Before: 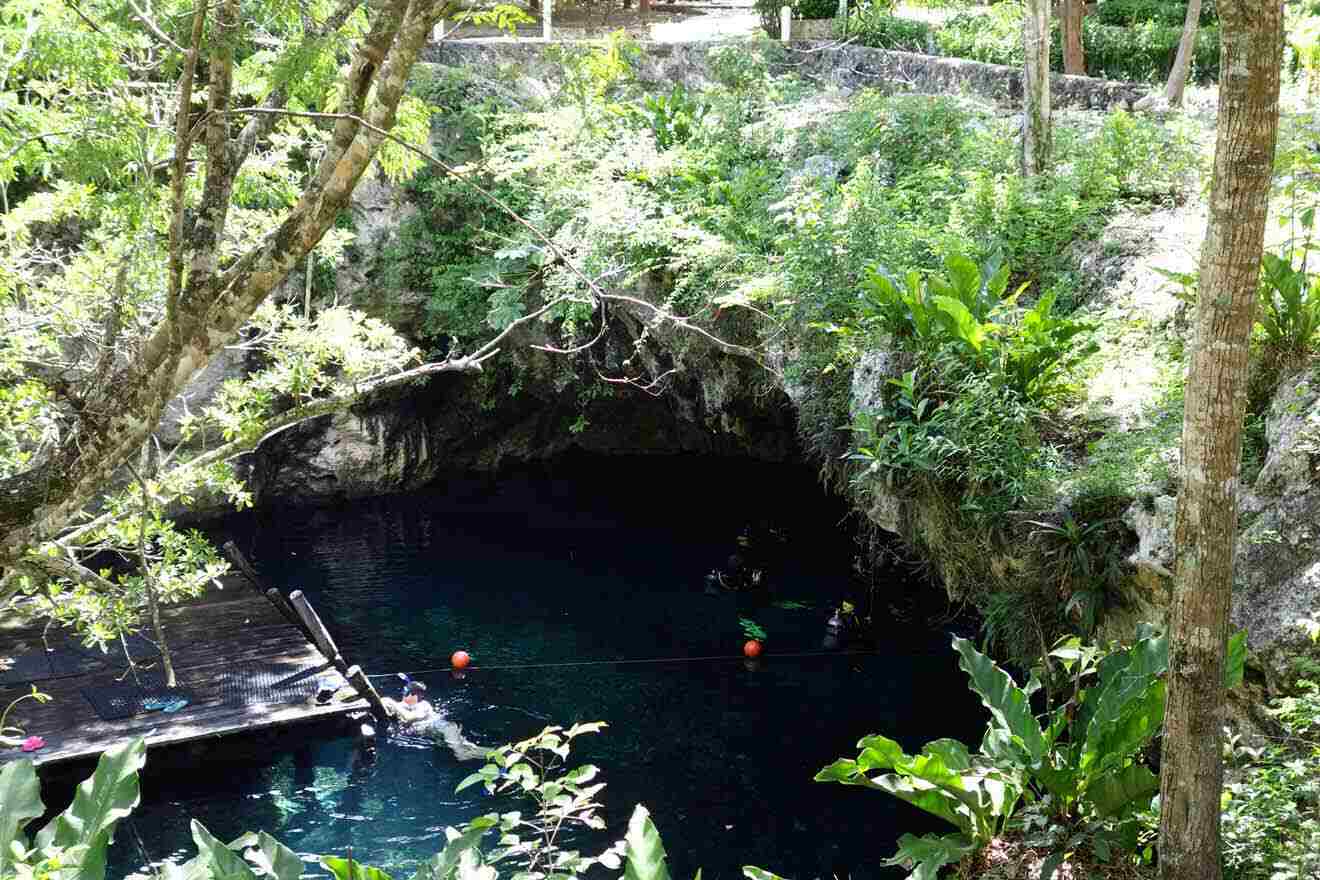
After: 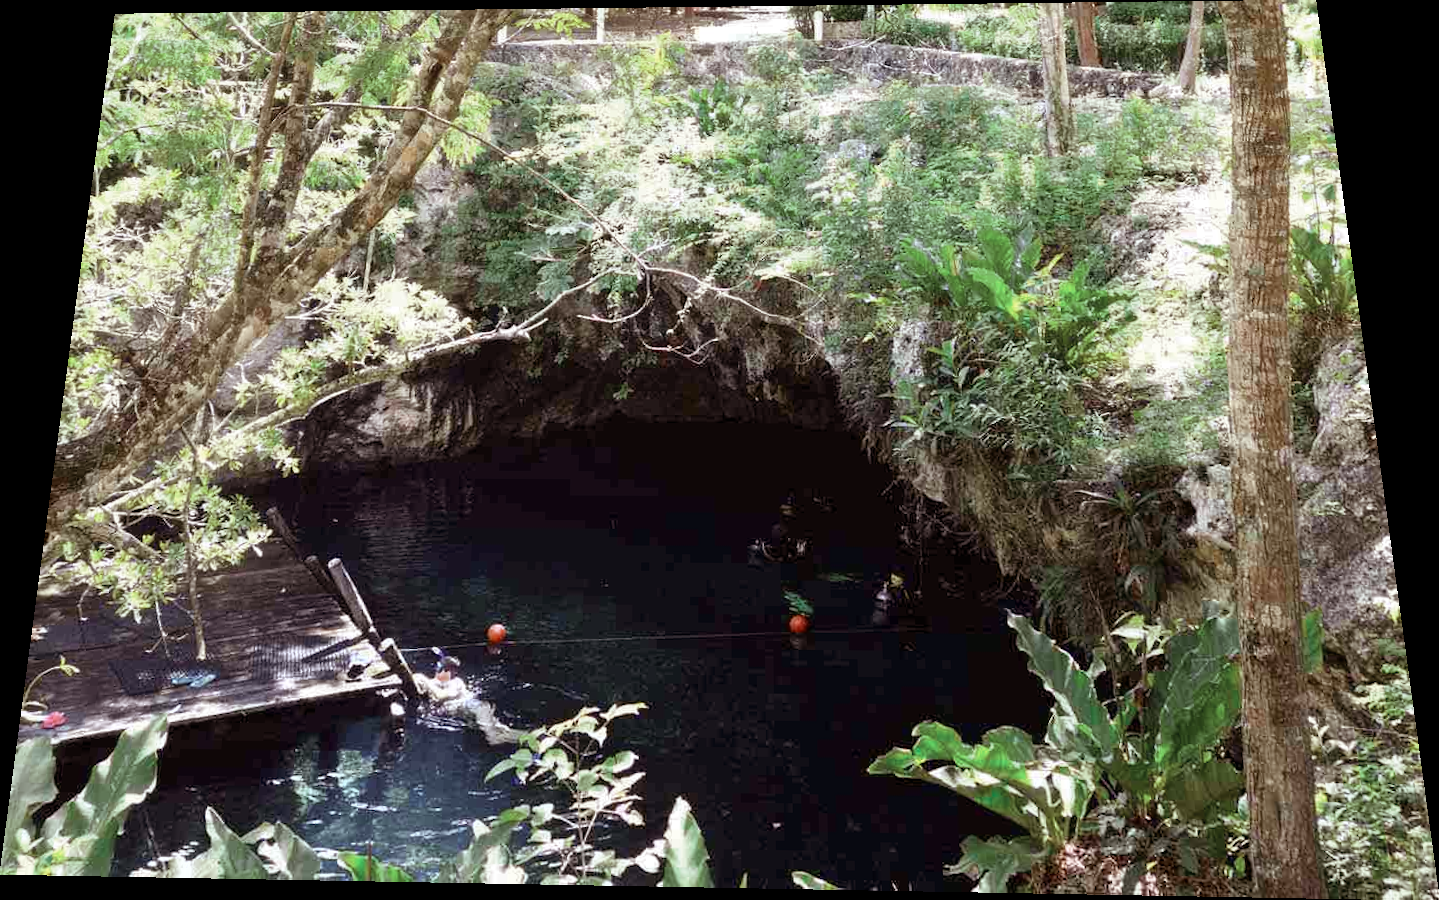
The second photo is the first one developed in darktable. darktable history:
rgb levels: mode RGB, independent channels, levels [[0, 0.474, 1], [0, 0.5, 1], [0, 0.5, 1]]
color zones: curves: ch0 [(0, 0.5) (0.125, 0.4) (0.25, 0.5) (0.375, 0.4) (0.5, 0.4) (0.625, 0.6) (0.75, 0.6) (0.875, 0.5)]; ch1 [(0, 0.35) (0.125, 0.45) (0.25, 0.35) (0.375, 0.35) (0.5, 0.35) (0.625, 0.35) (0.75, 0.45) (0.875, 0.35)]; ch2 [(0, 0.6) (0.125, 0.5) (0.25, 0.5) (0.375, 0.6) (0.5, 0.6) (0.625, 0.5) (0.75, 0.5) (0.875, 0.5)]
rotate and perspective: rotation 0.128°, lens shift (vertical) -0.181, lens shift (horizontal) -0.044, shear 0.001, automatic cropping off
